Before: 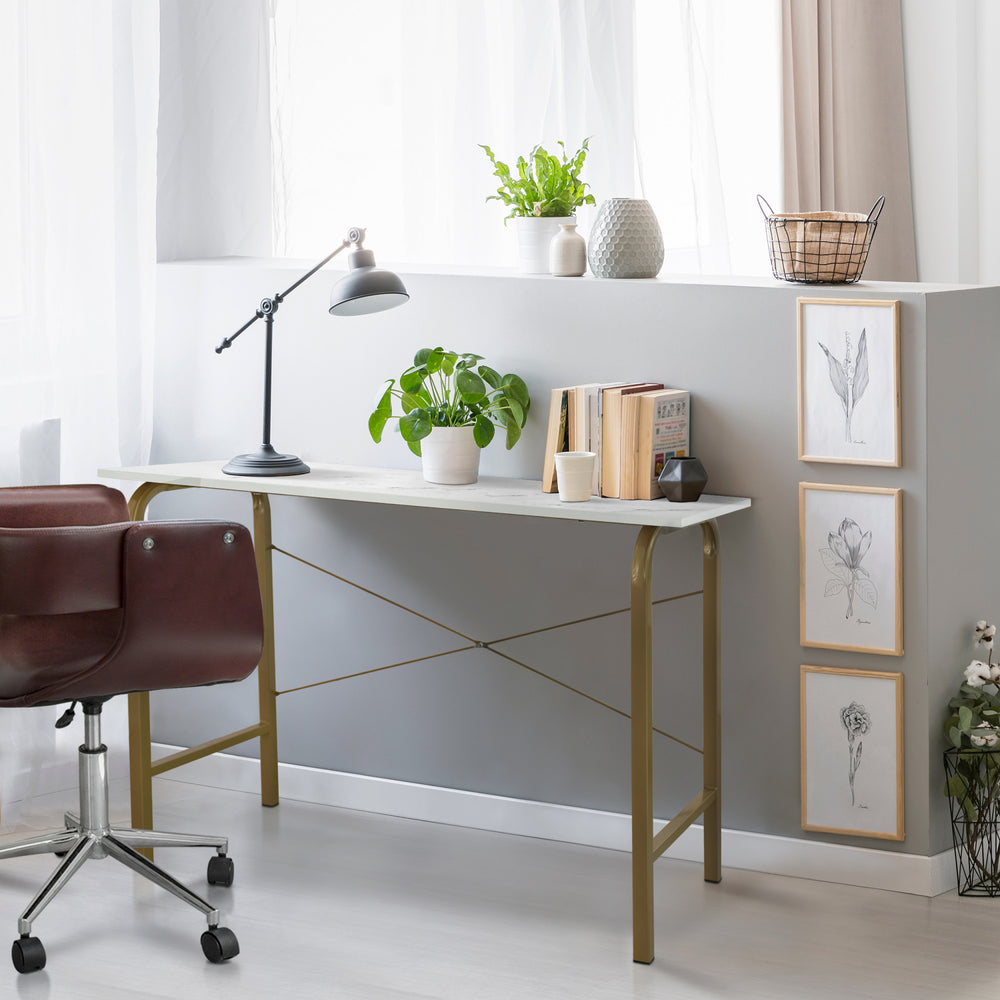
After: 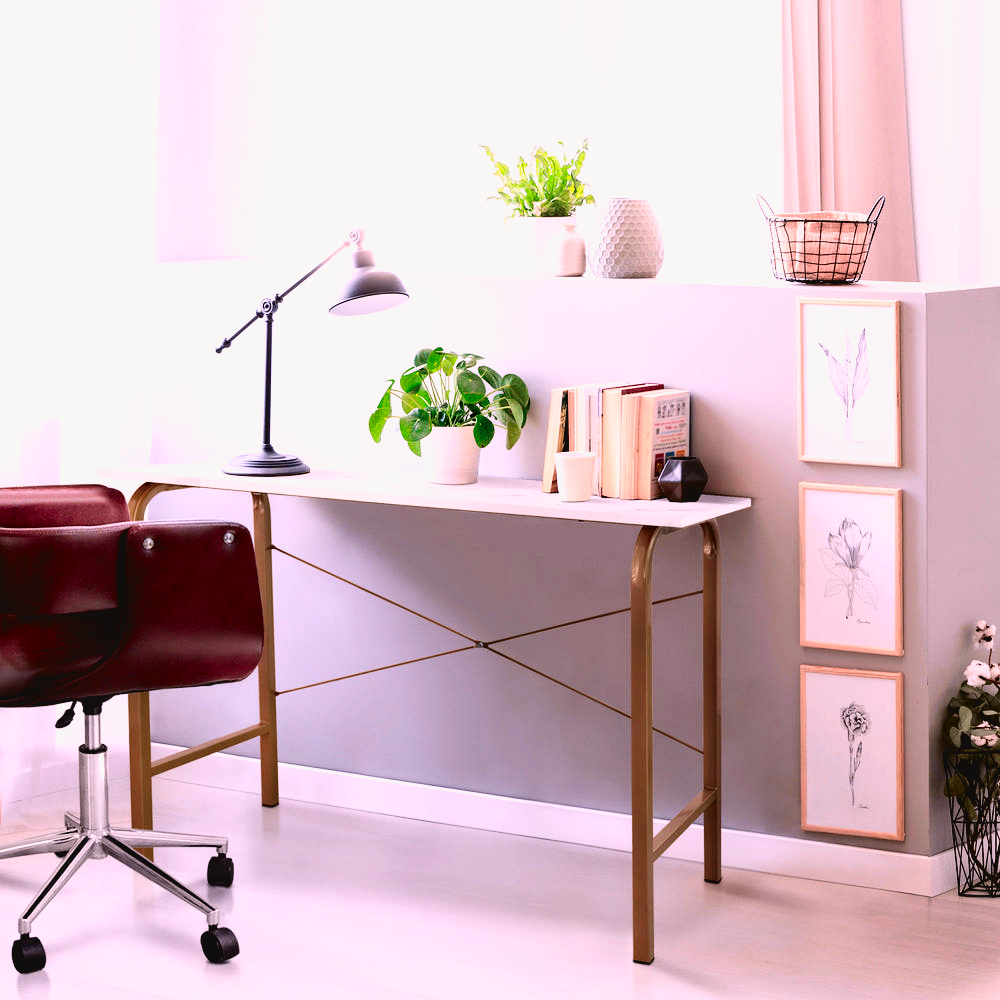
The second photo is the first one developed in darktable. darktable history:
white balance: red 1.188, blue 1.11
tone curve: curves: ch0 [(0, 0.039) (0.104, 0.094) (0.285, 0.301) (0.689, 0.764) (0.89, 0.926) (0.994, 0.971)]; ch1 [(0, 0) (0.337, 0.249) (0.437, 0.411) (0.485, 0.487) (0.515, 0.514) (0.566, 0.563) (0.641, 0.655) (1, 1)]; ch2 [(0, 0) (0.314, 0.301) (0.421, 0.411) (0.502, 0.505) (0.528, 0.54) (0.557, 0.555) (0.612, 0.583) (0.722, 0.67) (1, 1)], color space Lab, independent channels, preserve colors none
filmic rgb: black relative exposure -5.5 EV, white relative exposure 2.5 EV, threshold 3 EV, target black luminance 0%, hardness 4.51, latitude 67.35%, contrast 1.453, shadows ↔ highlights balance -3.52%, preserve chrominance no, color science v4 (2020), contrast in shadows soft, enable highlight reconstruction true
